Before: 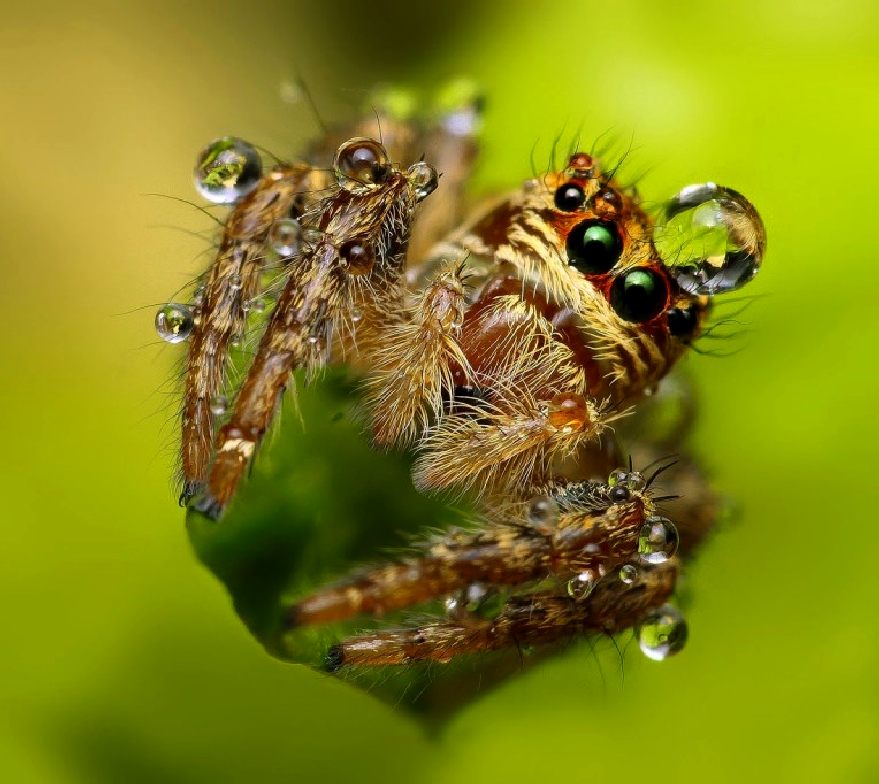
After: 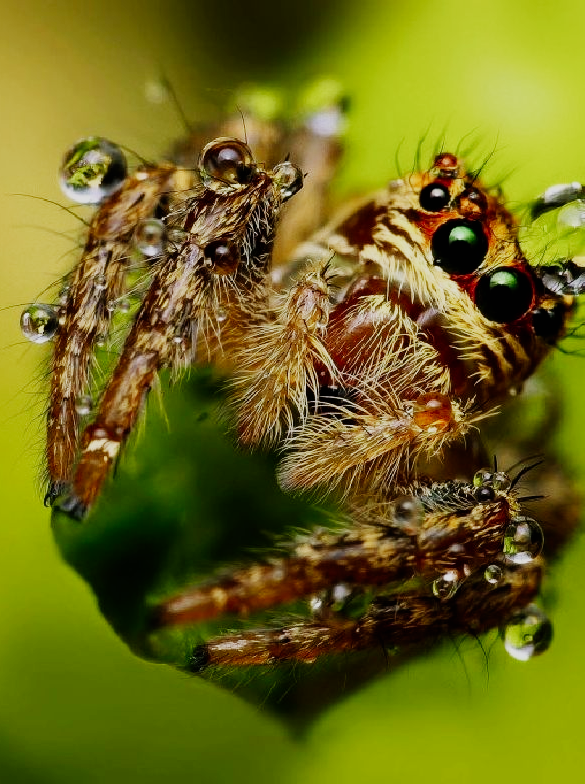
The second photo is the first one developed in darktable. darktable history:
crop: left 15.419%, right 17.914%
sigmoid: contrast 1.6, skew -0.2, preserve hue 0%, red attenuation 0.1, red rotation 0.035, green attenuation 0.1, green rotation -0.017, blue attenuation 0.15, blue rotation -0.052, base primaries Rec2020
